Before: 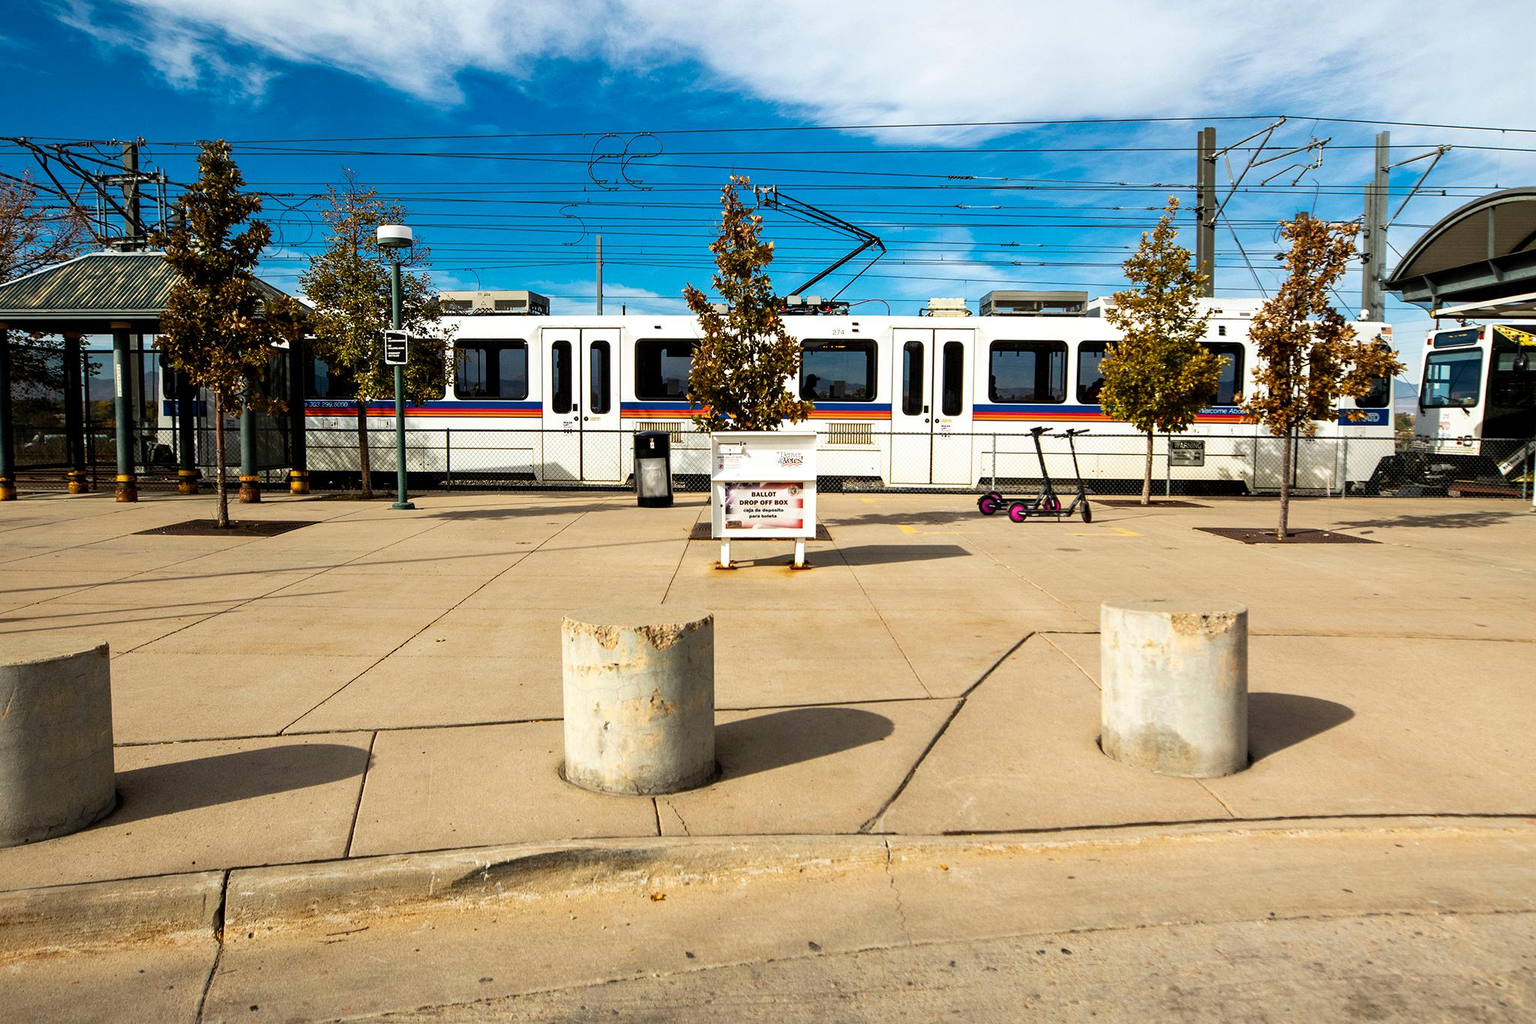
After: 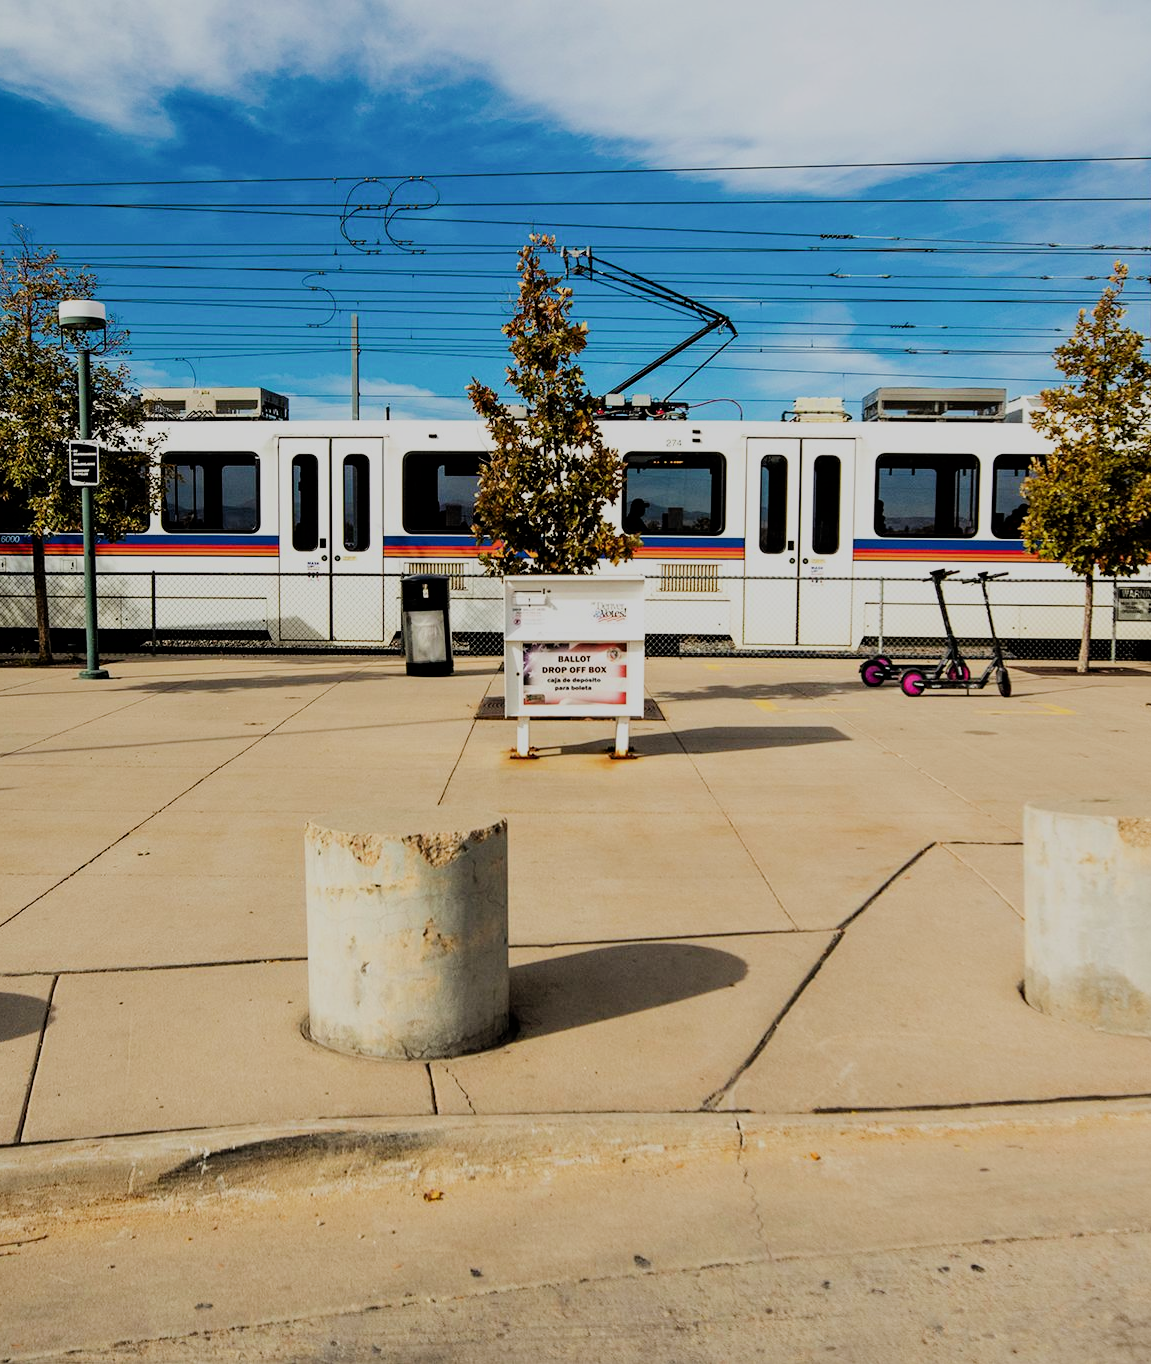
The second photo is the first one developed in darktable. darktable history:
filmic rgb: black relative exposure -6.94 EV, white relative exposure 5.61 EV, hardness 2.84
tone equalizer: edges refinement/feathering 500, mask exposure compensation -1.57 EV, preserve details no
crop: left 21.708%, right 22.05%, bottom 0.004%
